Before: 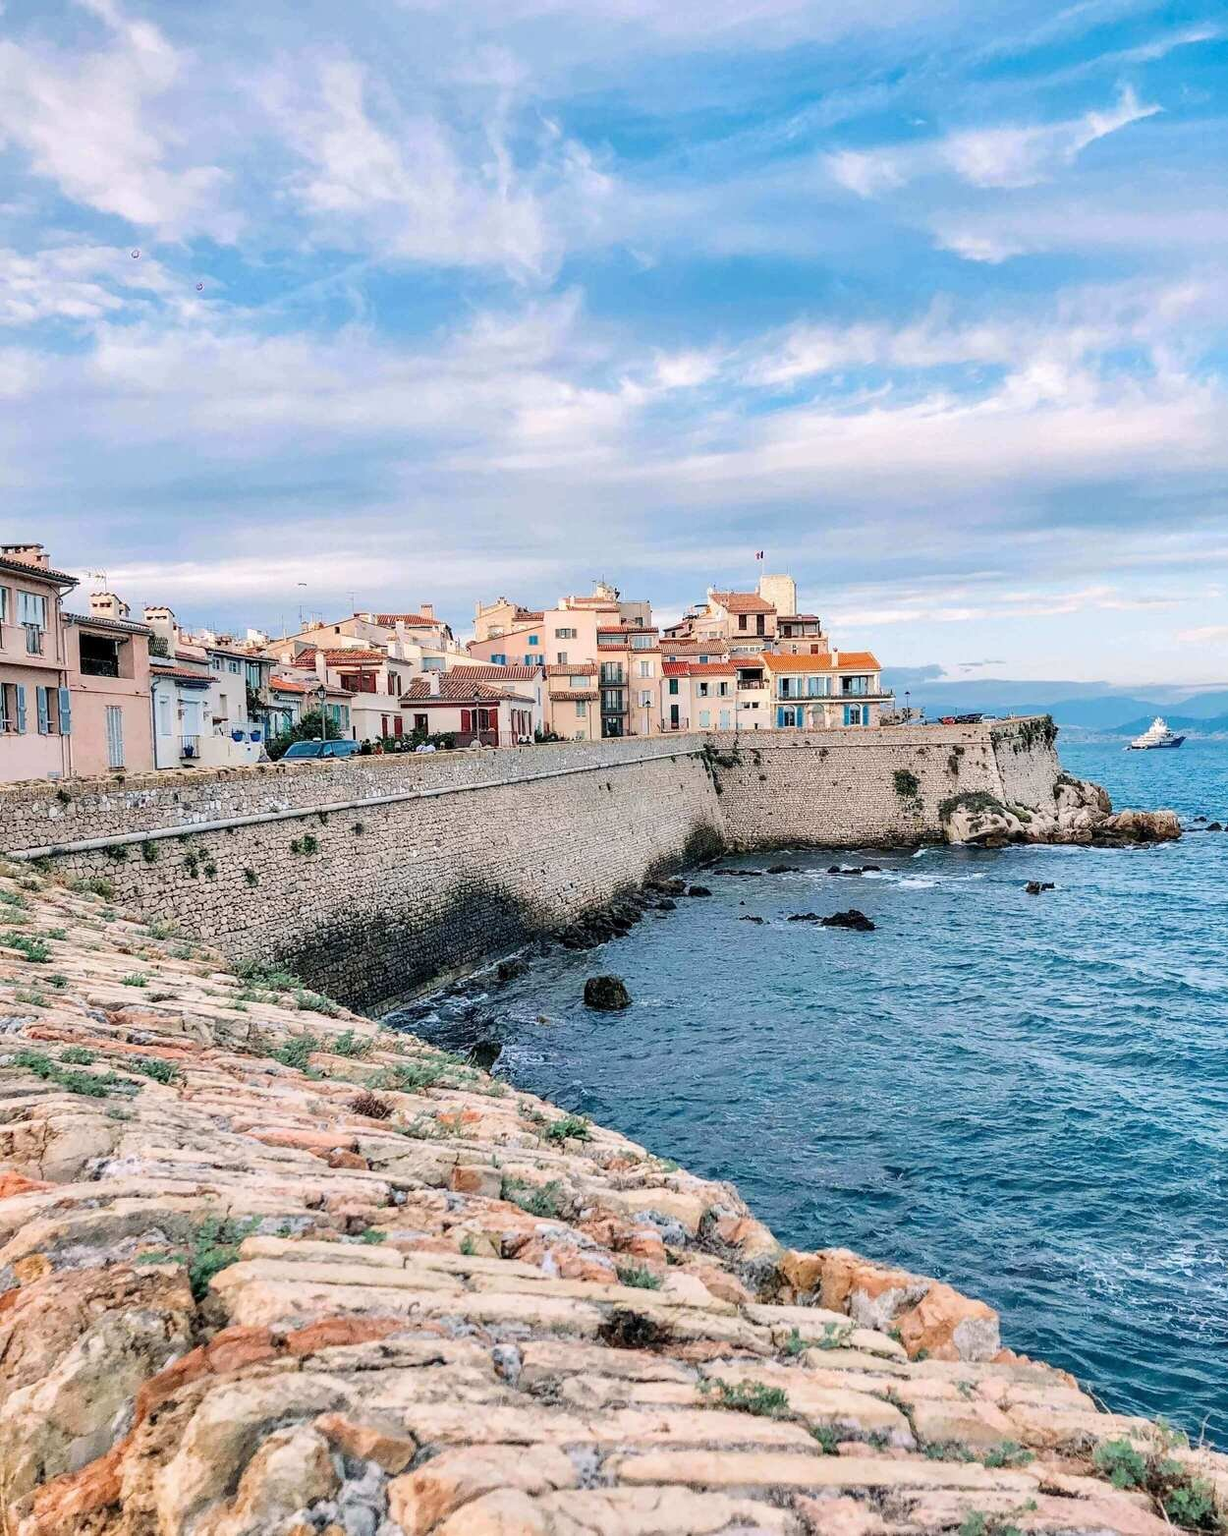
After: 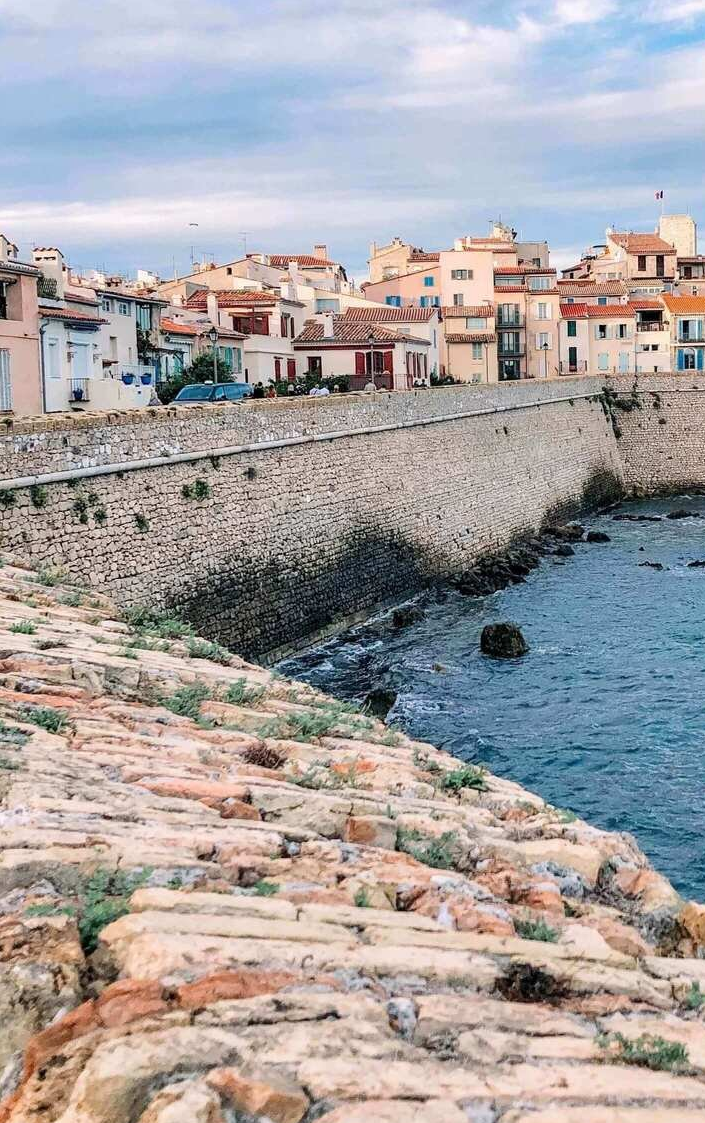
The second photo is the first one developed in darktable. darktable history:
crop: left 9.176%, top 23.7%, right 34.382%, bottom 4.409%
